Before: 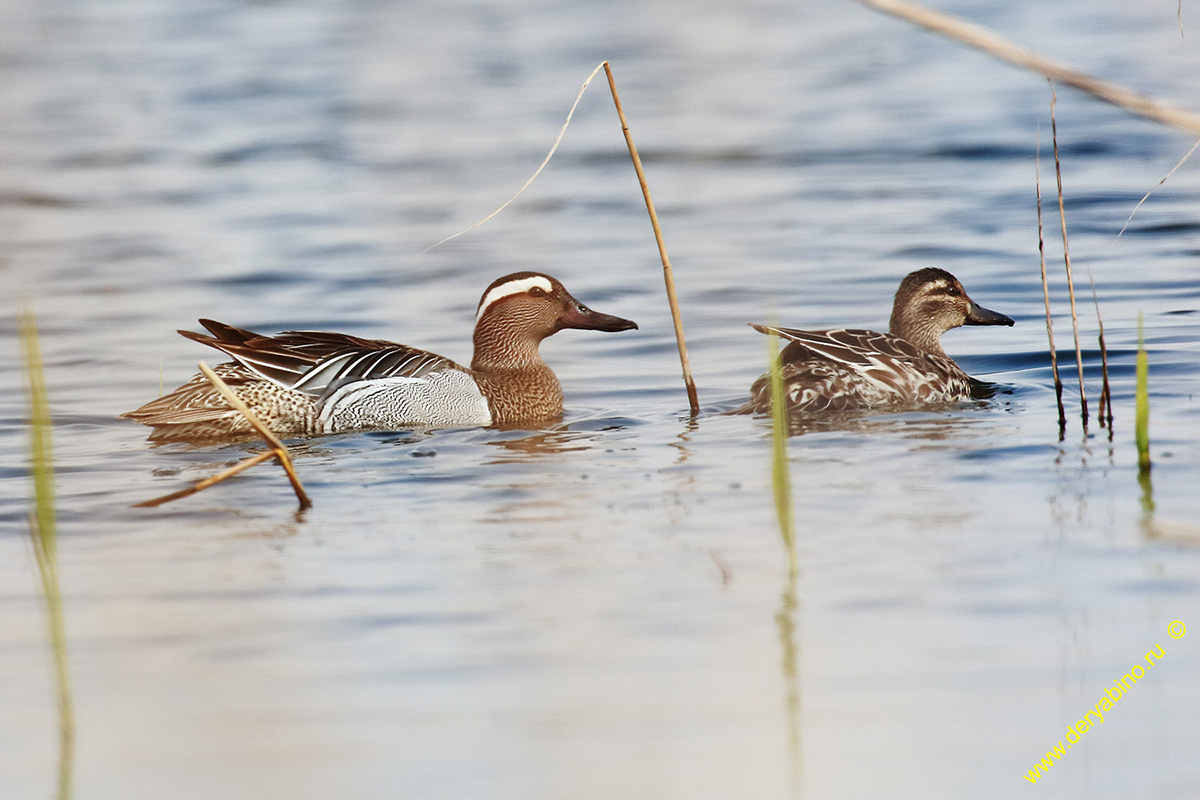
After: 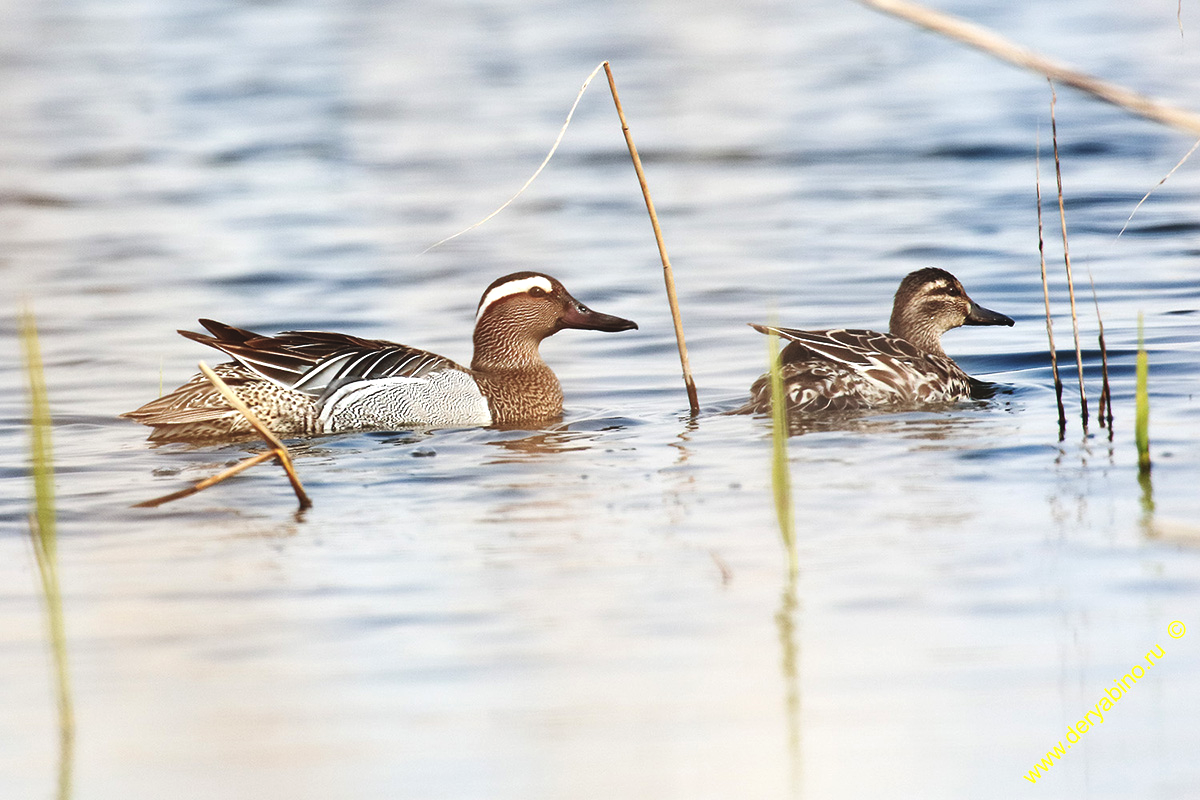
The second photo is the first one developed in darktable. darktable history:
tone equalizer: -8 EV -0.41 EV, -7 EV -0.364 EV, -6 EV -0.297 EV, -5 EV -0.195 EV, -3 EV 0.199 EV, -2 EV 0.357 EV, -1 EV 0.371 EV, +0 EV 0.421 EV, edges refinement/feathering 500, mask exposure compensation -1.57 EV, preserve details no
exposure: black level correction -0.008, exposure 0.067 EV, compensate highlight preservation false
